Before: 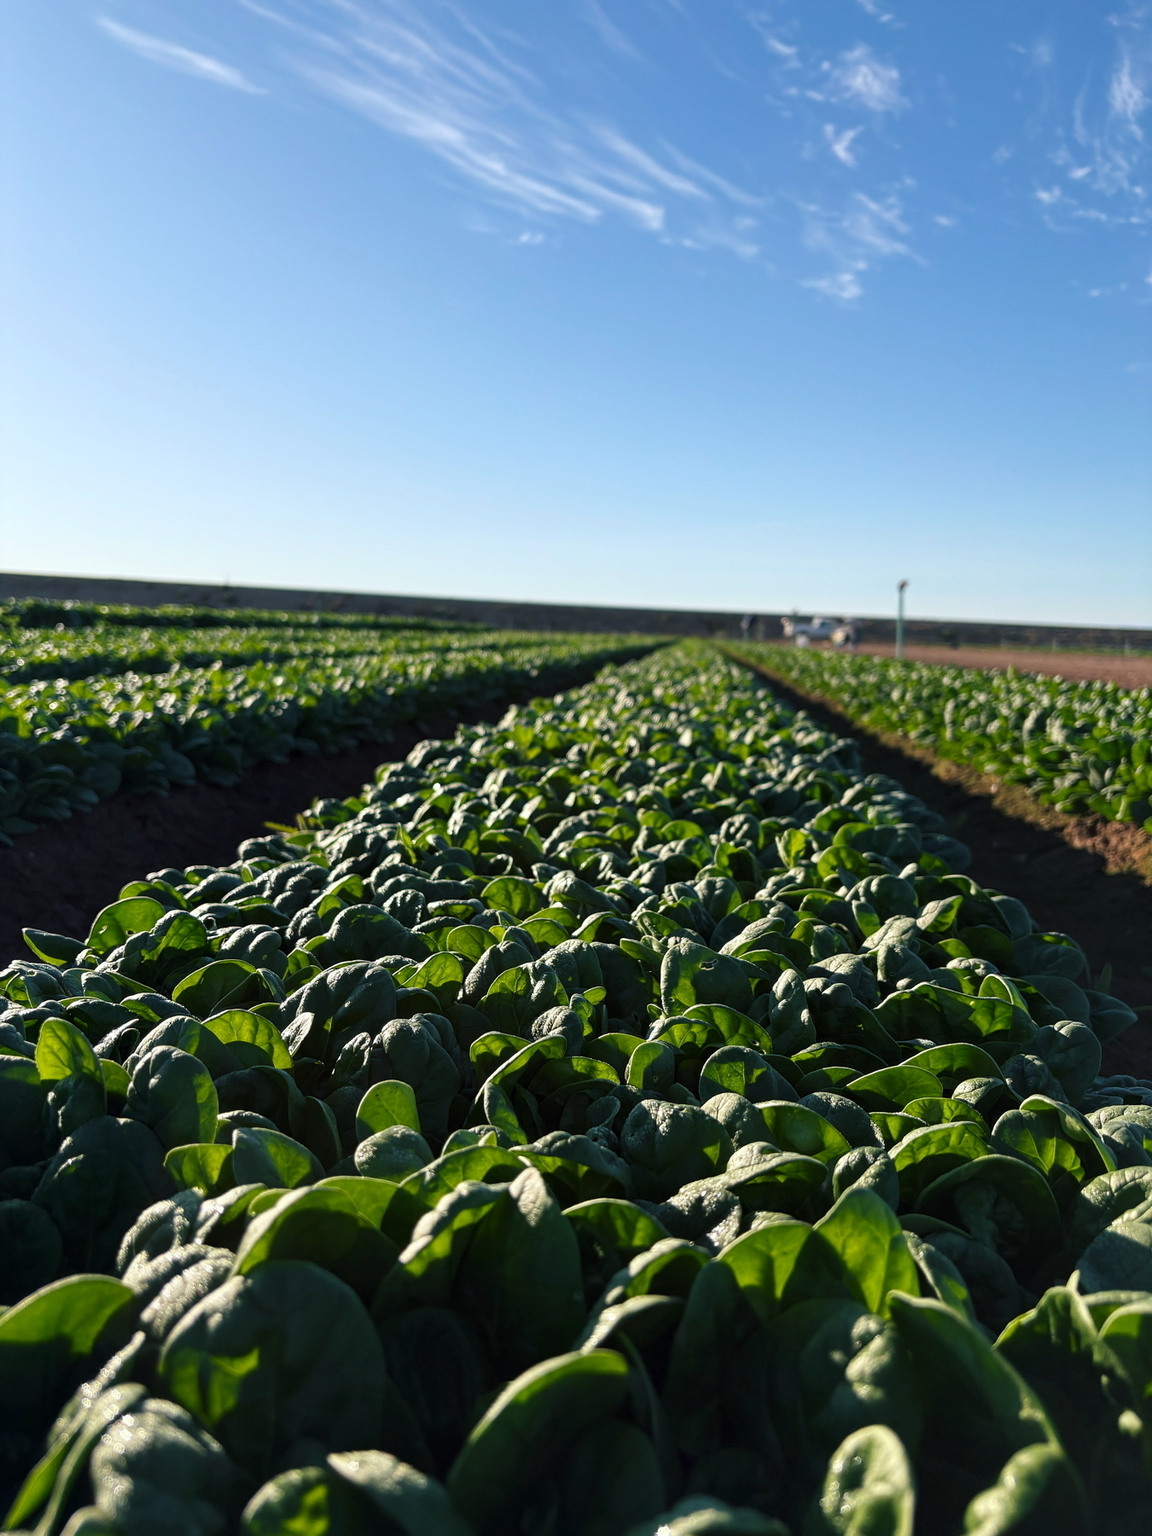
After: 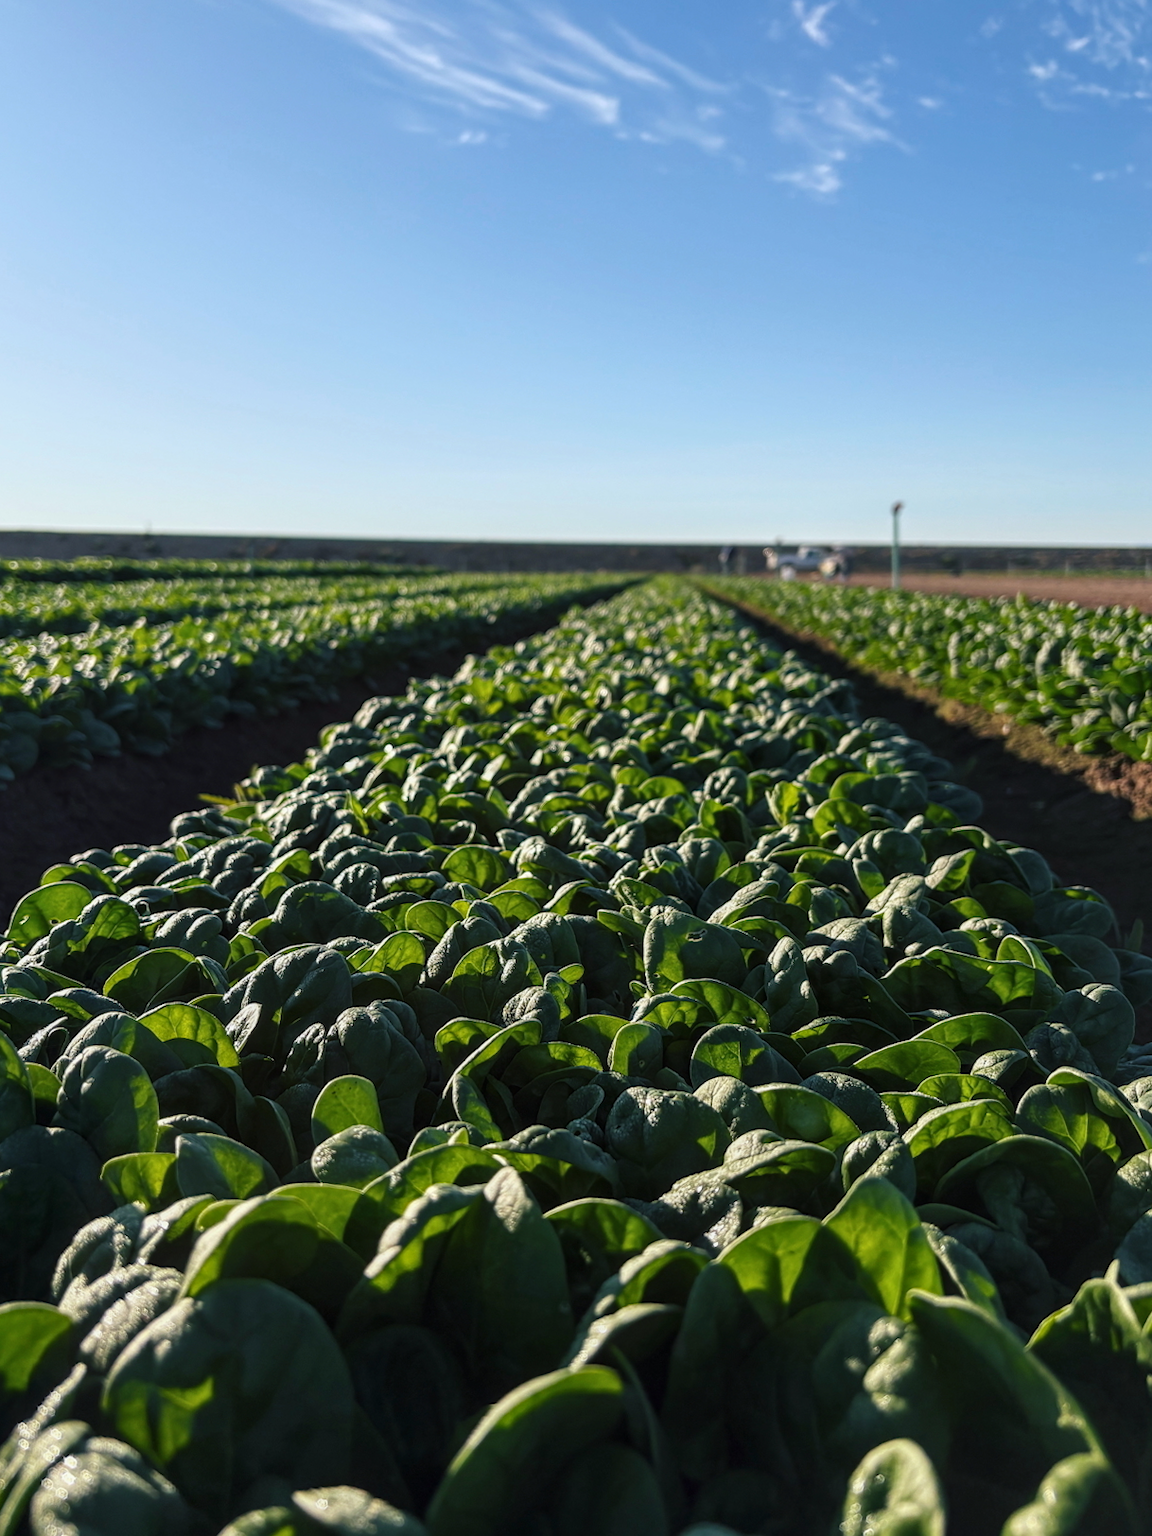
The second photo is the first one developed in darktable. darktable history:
color contrast: green-magenta contrast 0.96
crop and rotate: angle 1.96°, left 5.673%, top 5.673%
tone equalizer: on, module defaults
local contrast: detail 115%
